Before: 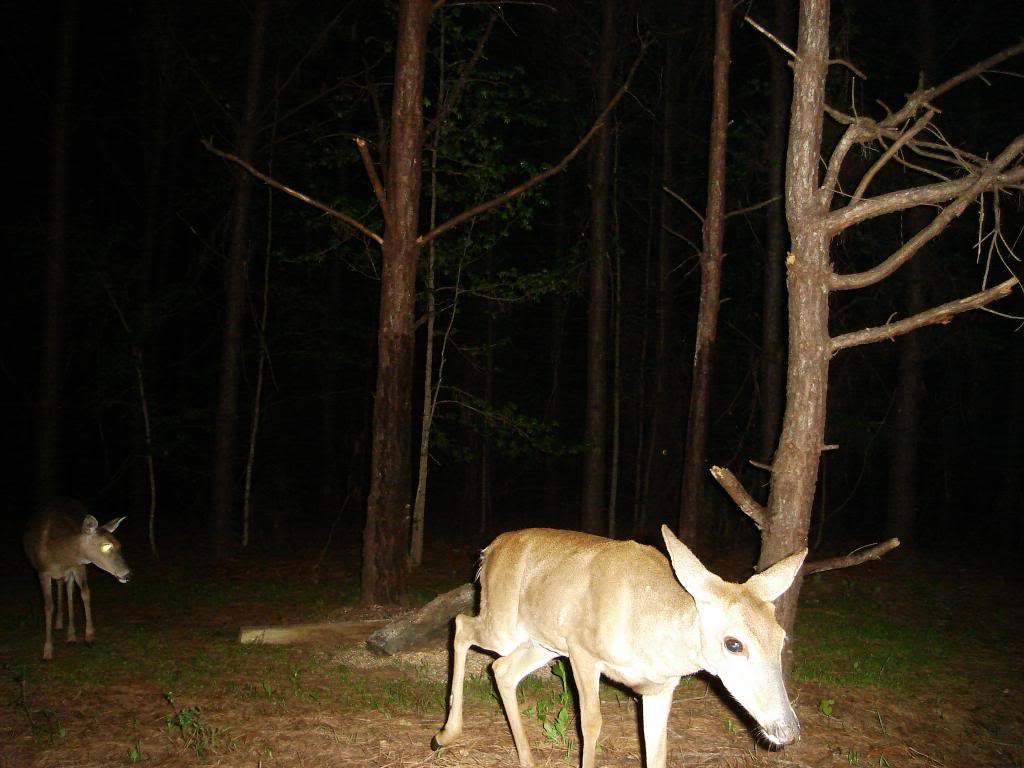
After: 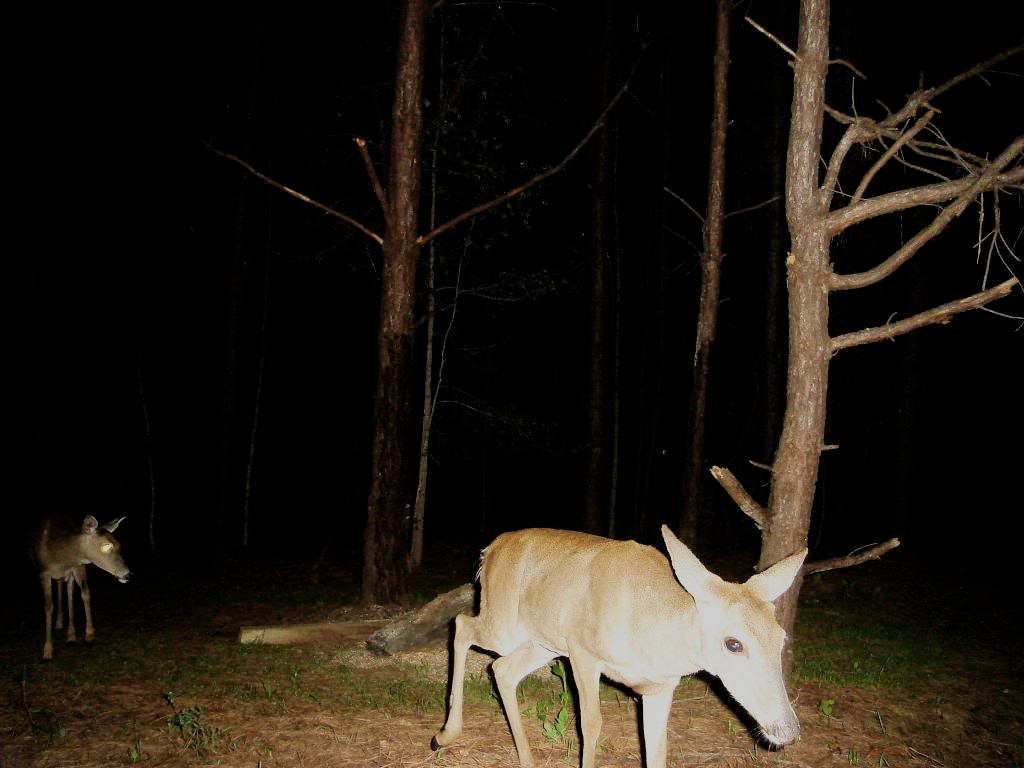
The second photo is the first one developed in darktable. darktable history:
filmic rgb: black relative exposure -6.92 EV, white relative exposure 5.66 EV, hardness 2.86
